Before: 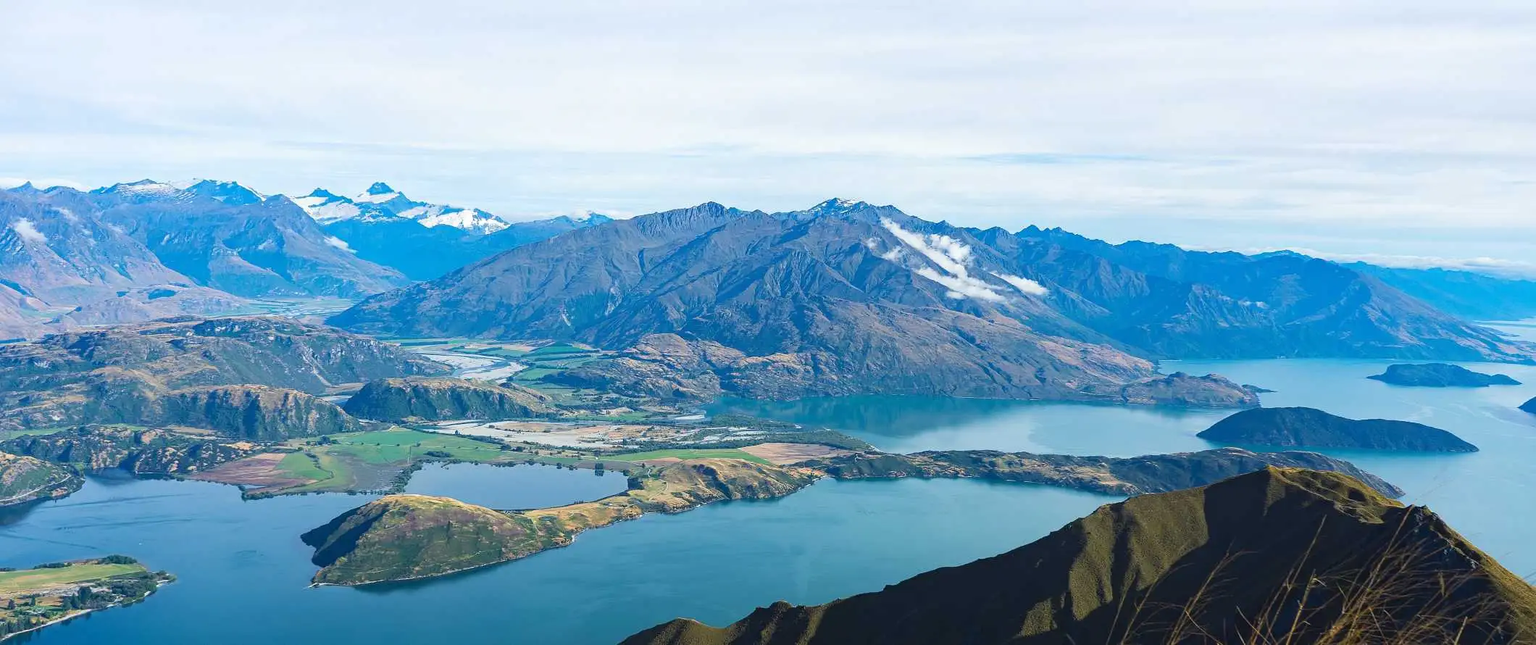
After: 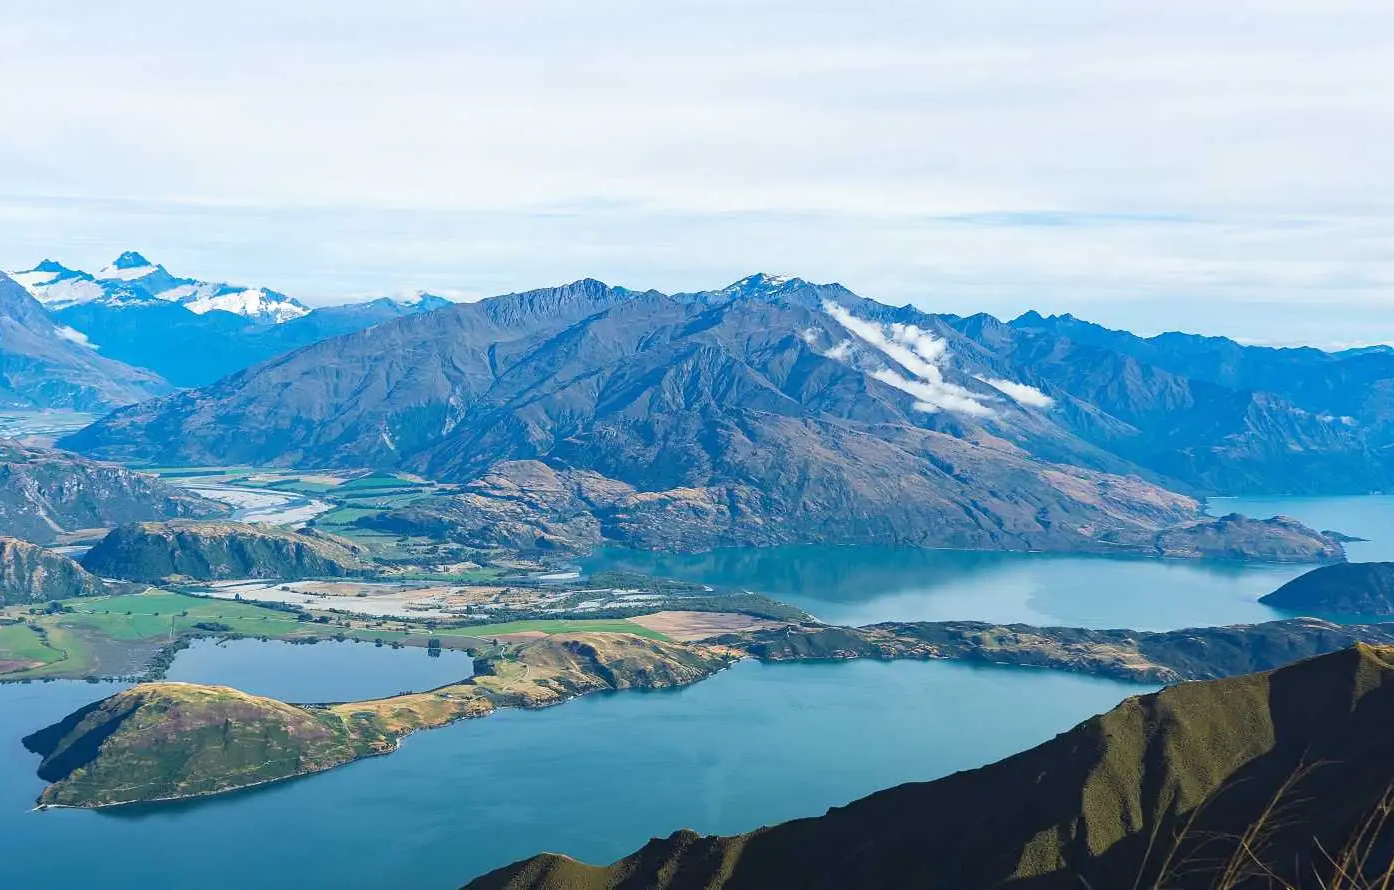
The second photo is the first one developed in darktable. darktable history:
crop and rotate: left 18.561%, right 15.671%
